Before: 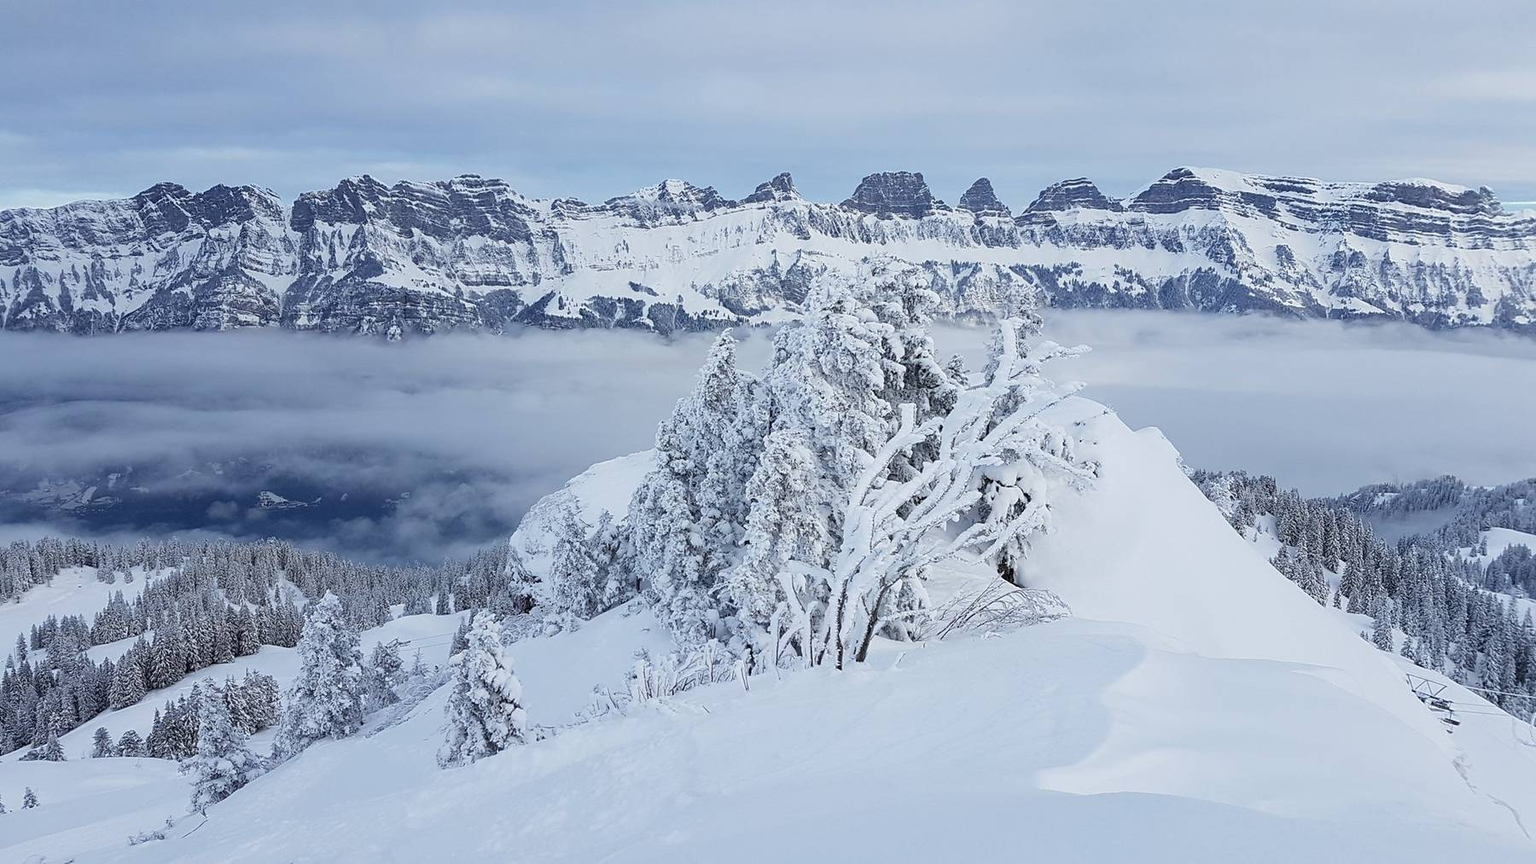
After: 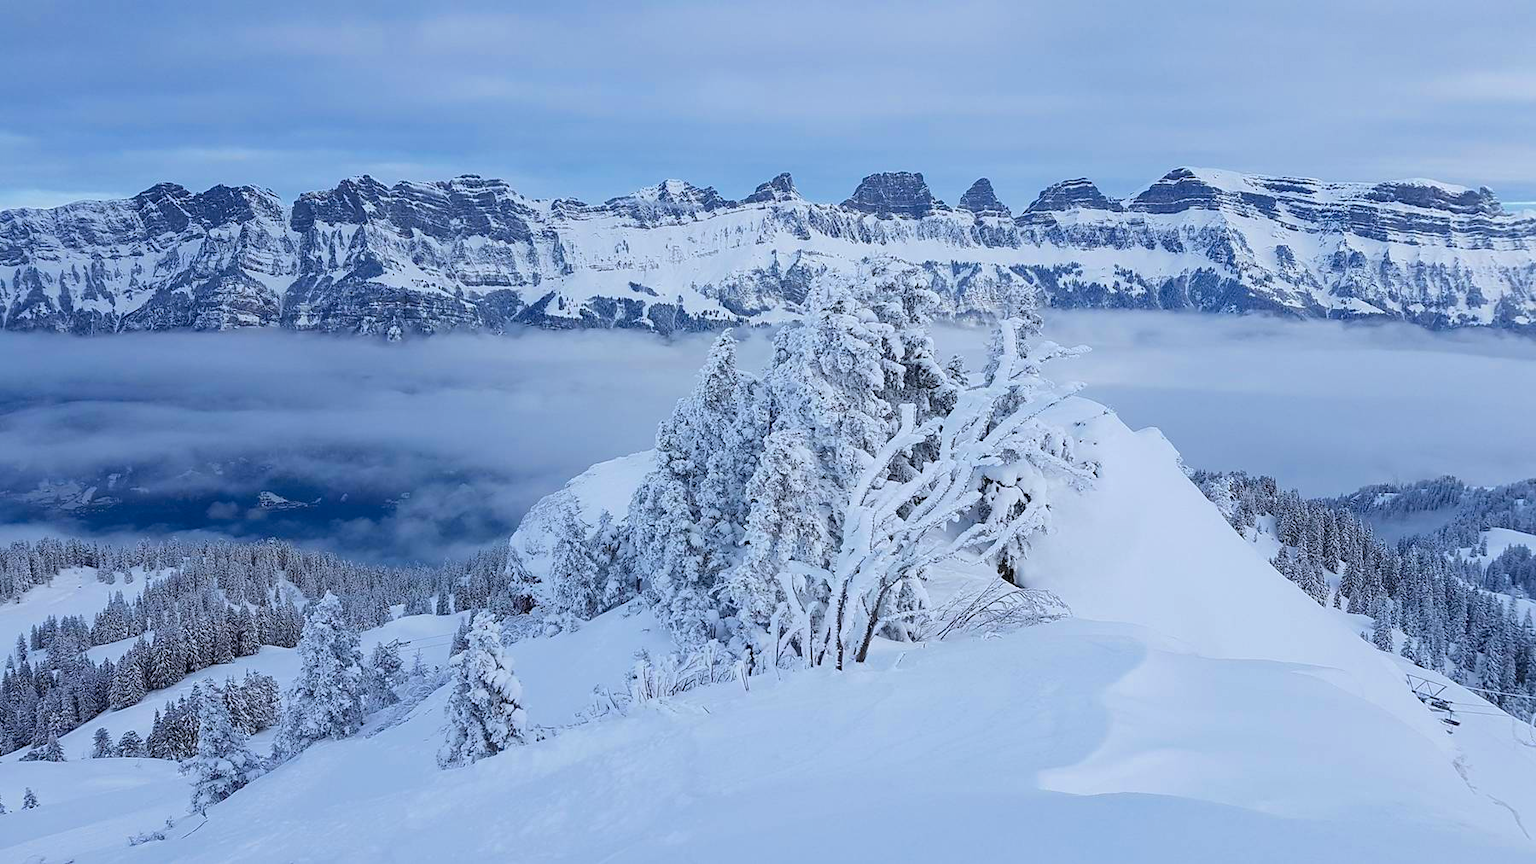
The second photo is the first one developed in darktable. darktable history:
white balance: red 0.974, blue 1.044
color zones: curves: ch0 [(0, 0.425) (0.143, 0.422) (0.286, 0.42) (0.429, 0.419) (0.571, 0.419) (0.714, 0.42) (0.857, 0.422) (1, 0.425)]; ch1 [(0, 0.666) (0.143, 0.669) (0.286, 0.671) (0.429, 0.67) (0.571, 0.67) (0.714, 0.67) (0.857, 0.67) (1, 0.666)]
